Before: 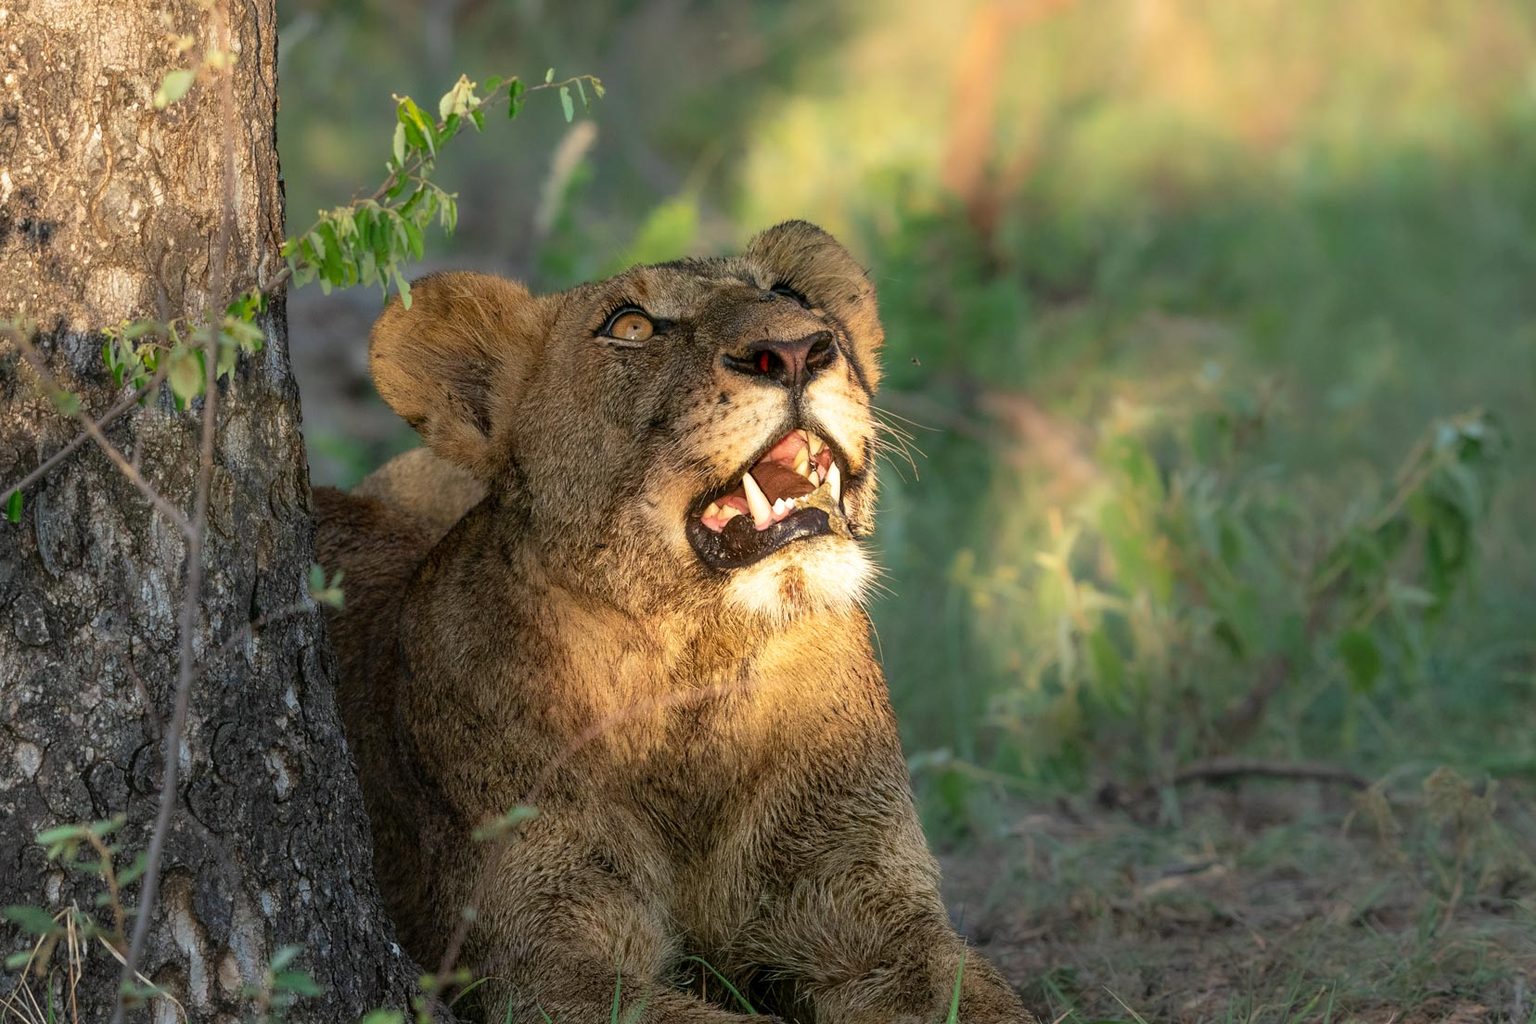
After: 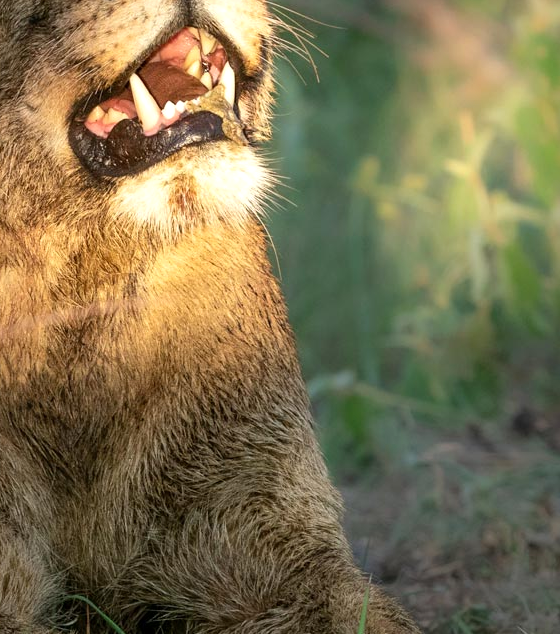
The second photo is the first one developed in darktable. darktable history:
crop: left 40.534%, top 39.51%, right 25.636%, bottom 3.005%
exposure: exposure 0.128 EV, compensate highlight preservation false
